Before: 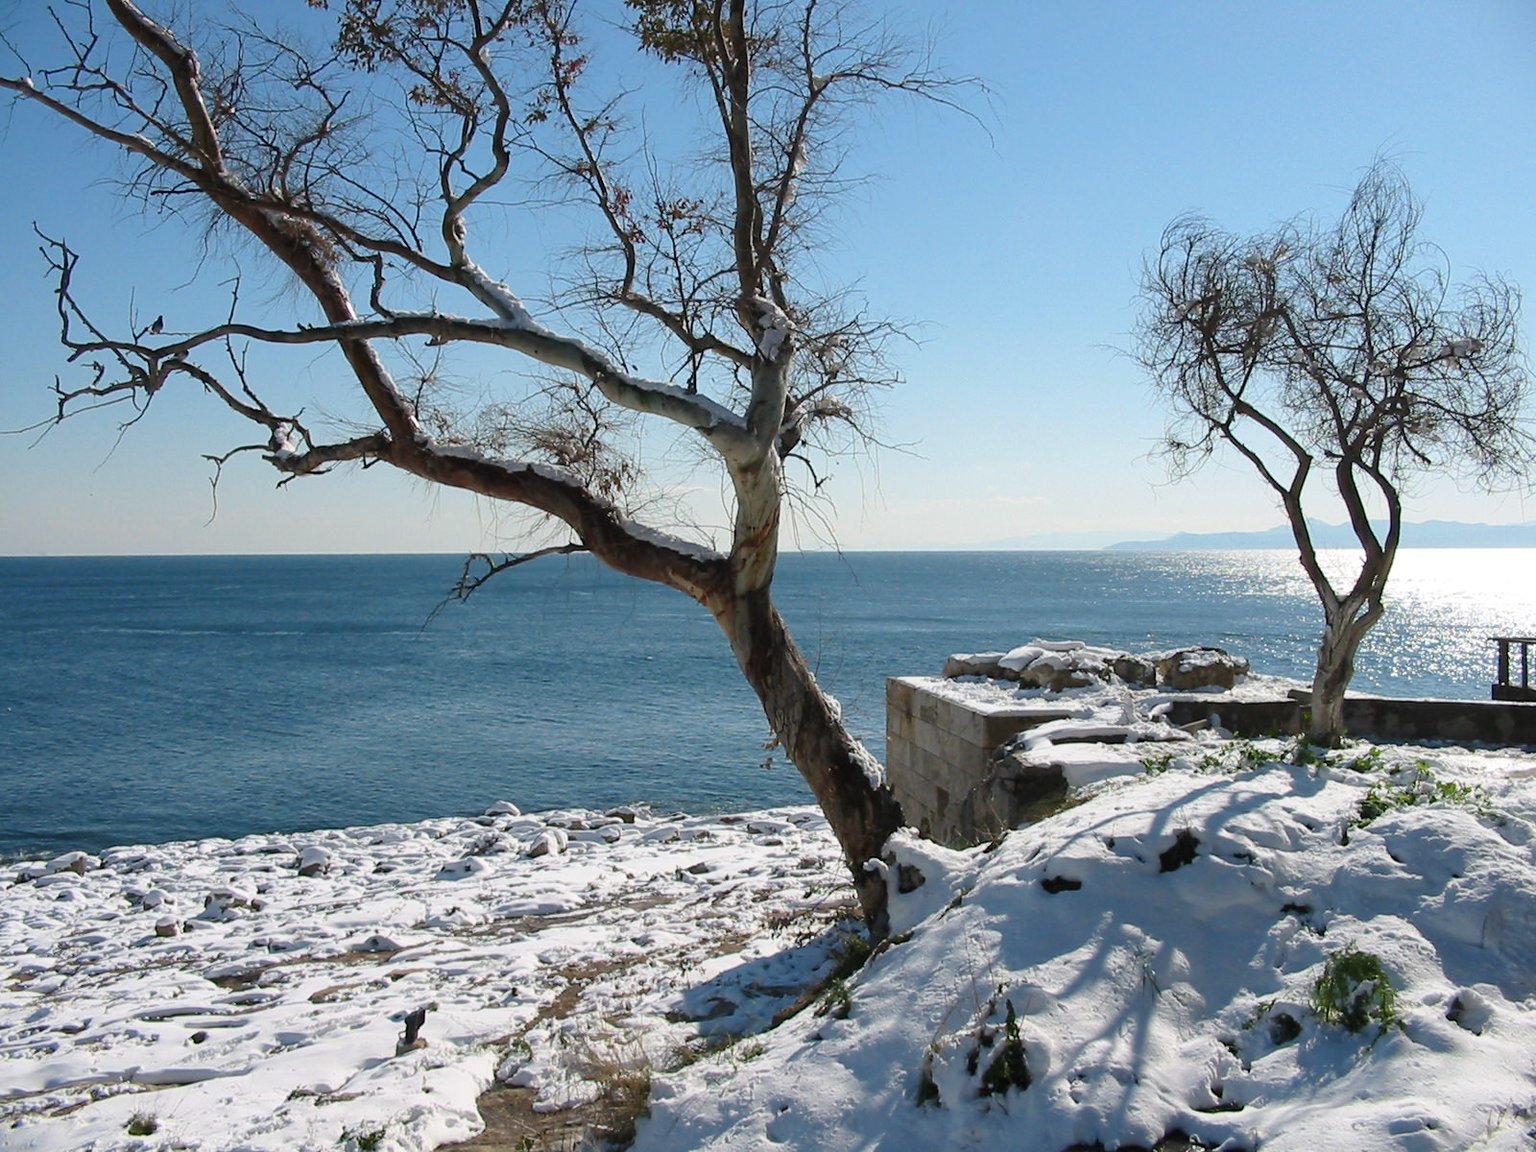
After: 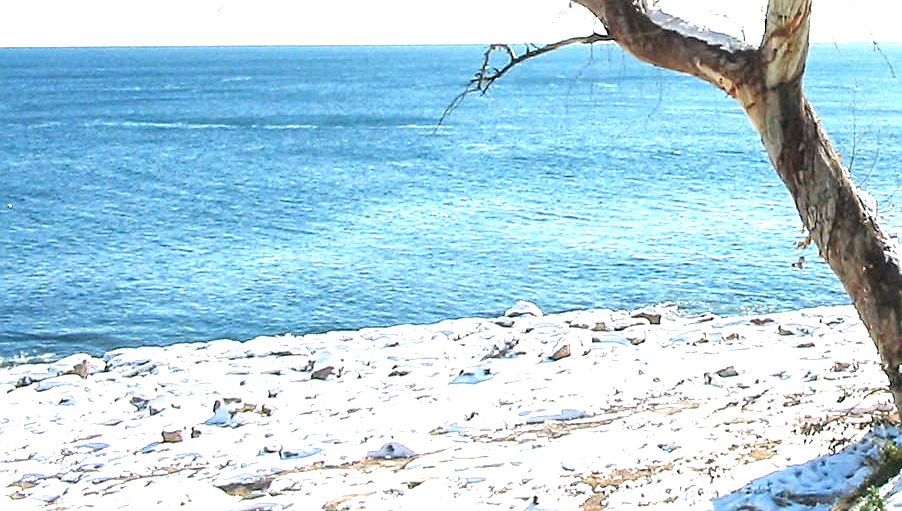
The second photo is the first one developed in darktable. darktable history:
crop: top 44.483%, right 43.593%, bottom 12.892%
sharpen: on, module defaults
exposure: black level correction 0.001, exposure 2 EV, compensate highlight preservation false
local contrast: on, module defaults
